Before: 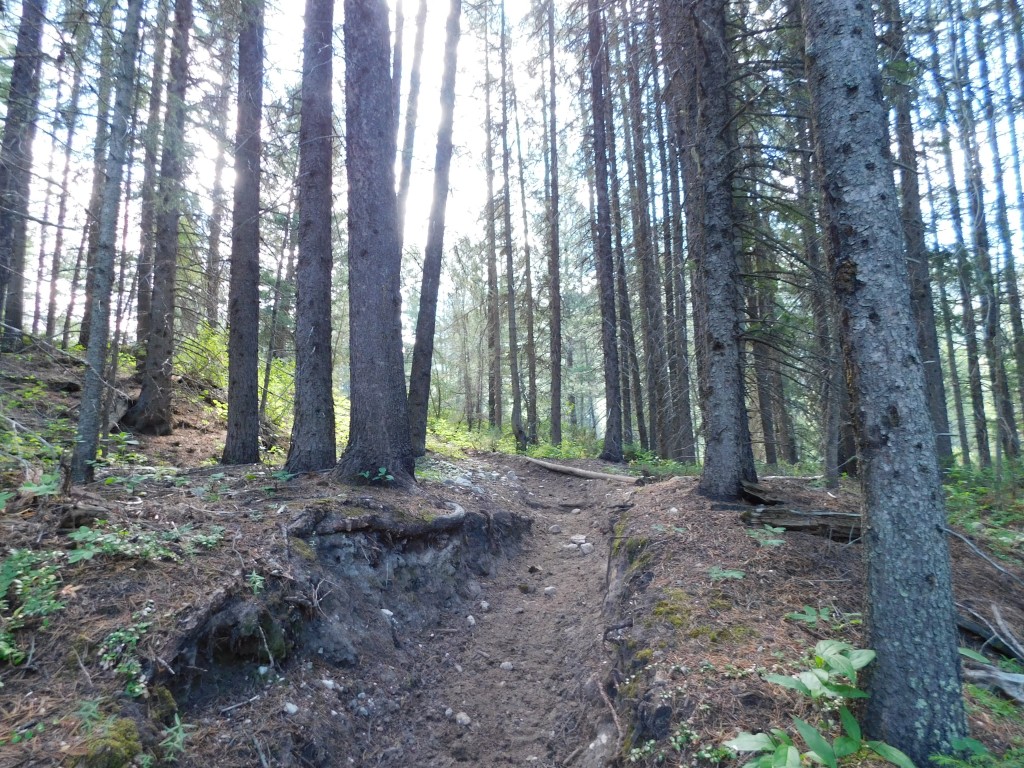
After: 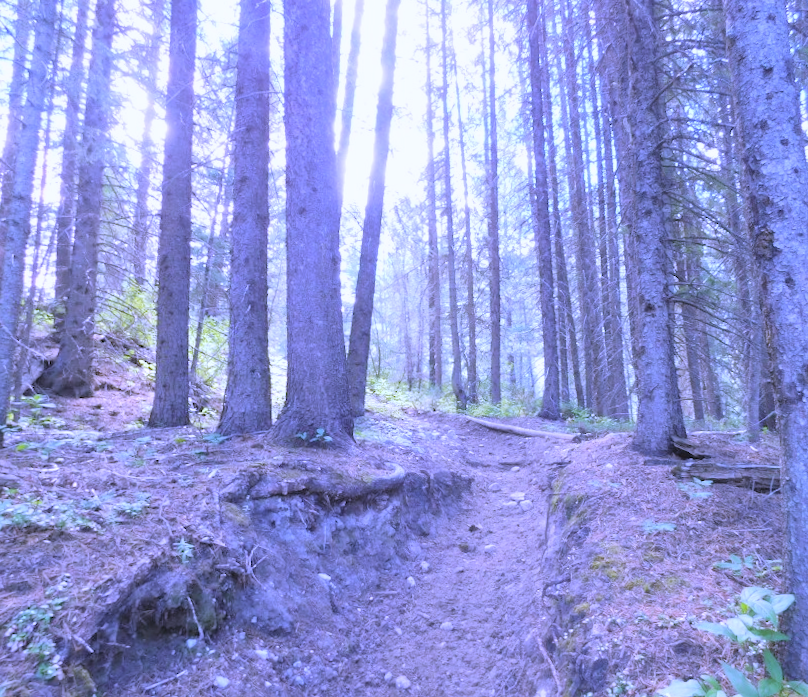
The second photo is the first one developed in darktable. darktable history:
rotate and perspective: rotation -0.013°, lens shift (vertical) -0.027, lens shift (horizontal) 0.178, crop left 0.016, crop right 0.989, crop top 0.082, crop bottom 0.918
white balance: red 0.98, blue 1.61
crop and rotate: left 9.597%, right 10.195%
contrast brightness saturation: brightness 0.28
